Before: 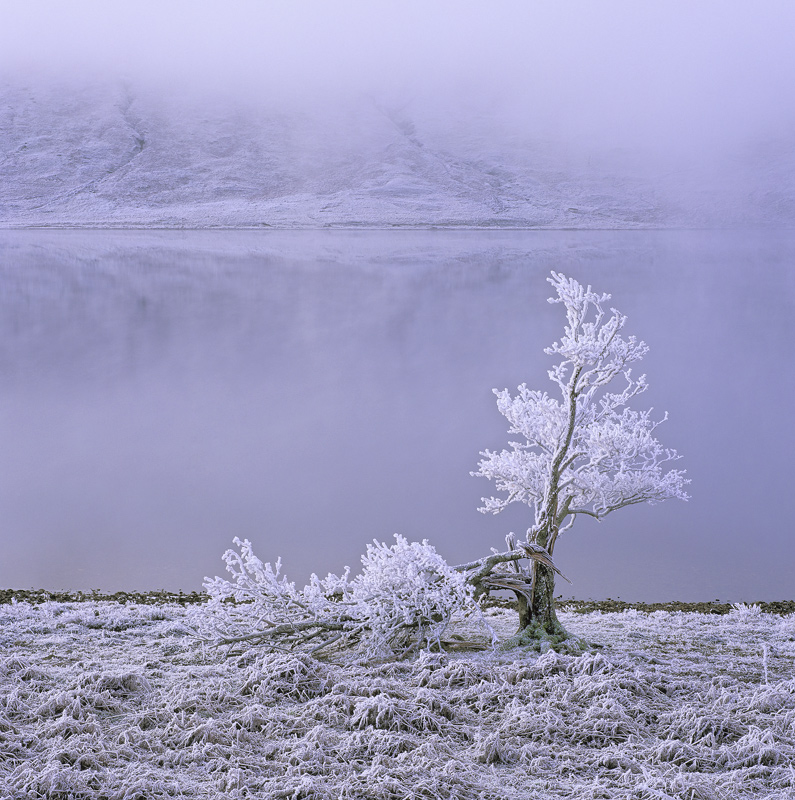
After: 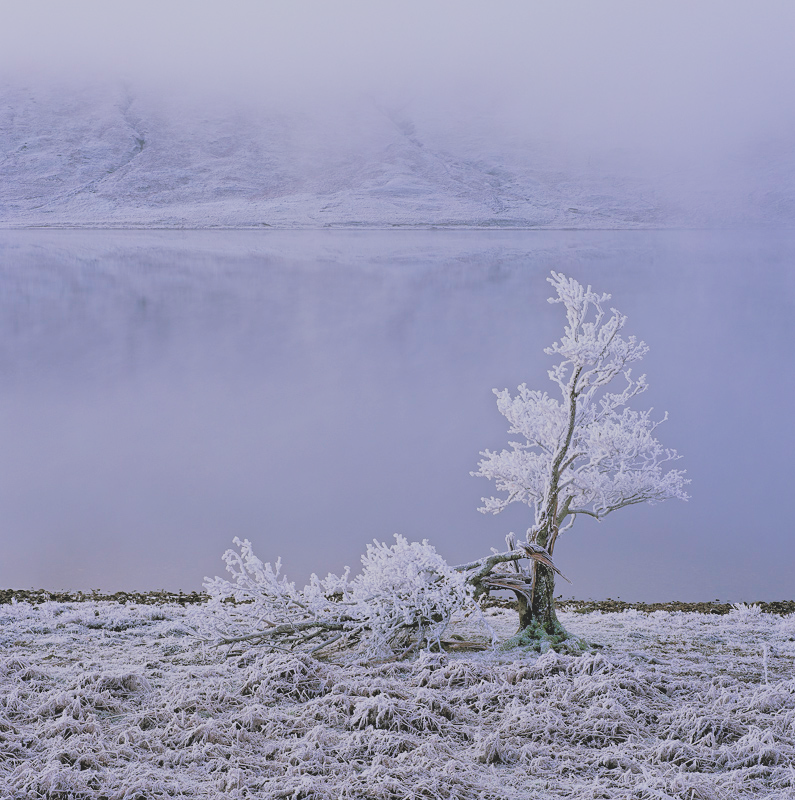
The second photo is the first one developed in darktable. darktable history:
shadows and highlights: low approximation 0.01, soften with gaussian
local contrast: detail 69%
filmic rgb: black relative exposure -5.13 EV, white relative exposure 3.53 EV, hardness 3.17, contrast 1.297, highlights saturation mix -48.66%
